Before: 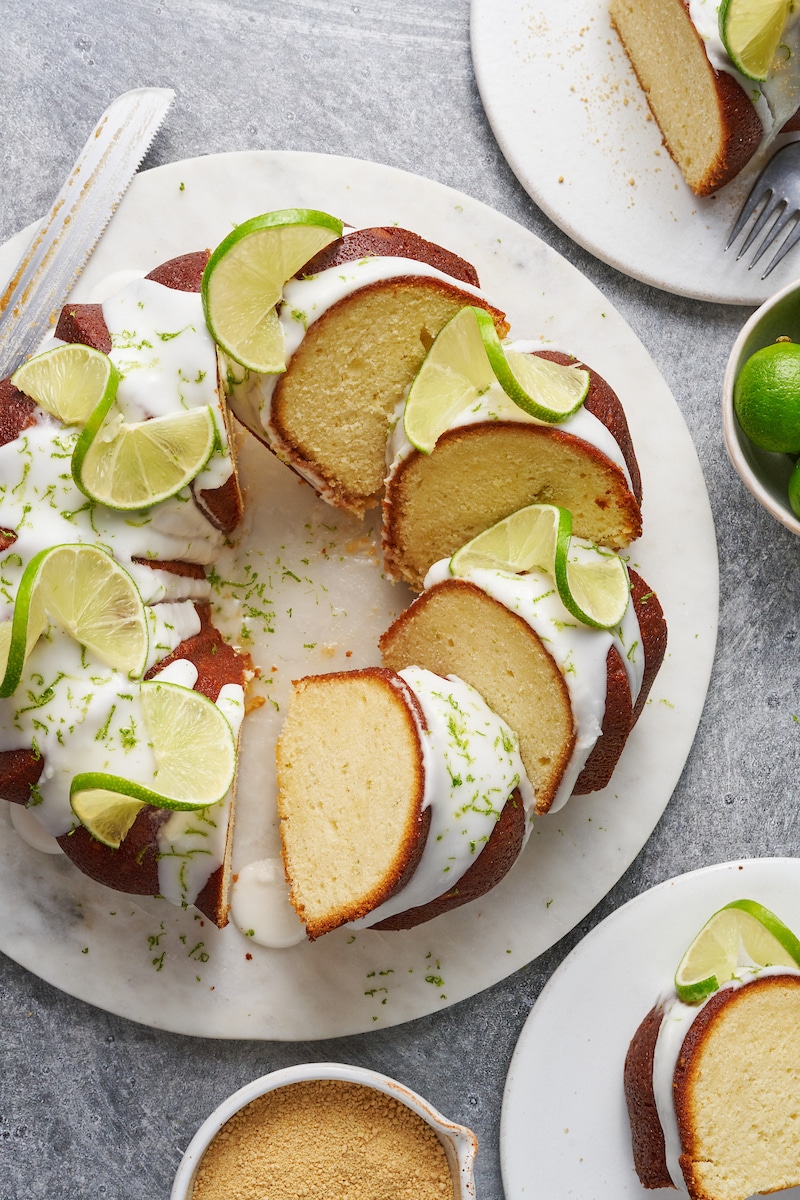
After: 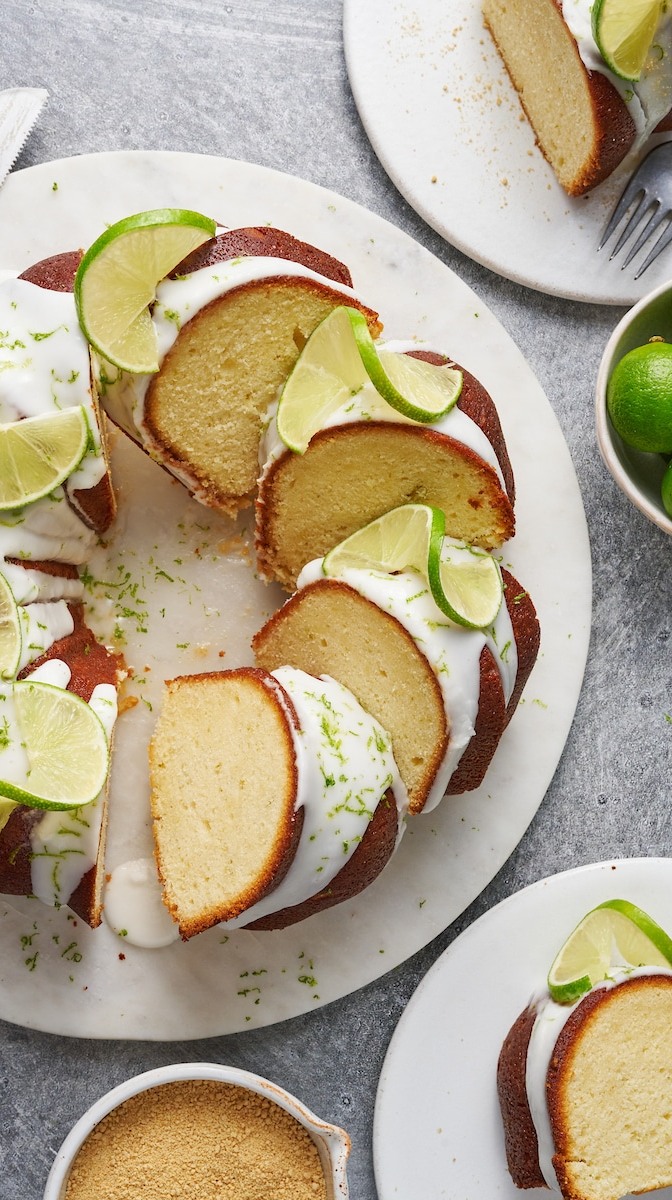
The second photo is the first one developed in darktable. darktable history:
crop: left 15.978%
sharpen: radius 5.375, amount 0.313, threshold 26.219
